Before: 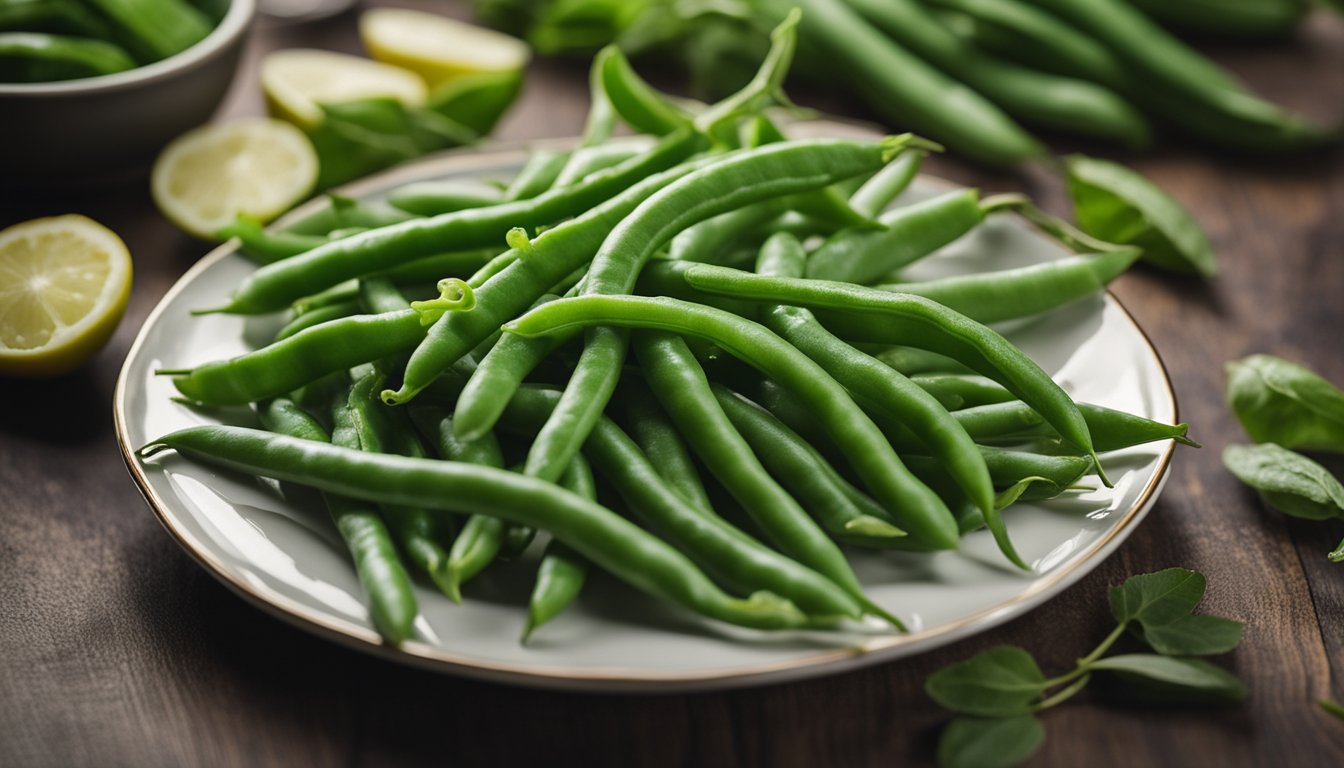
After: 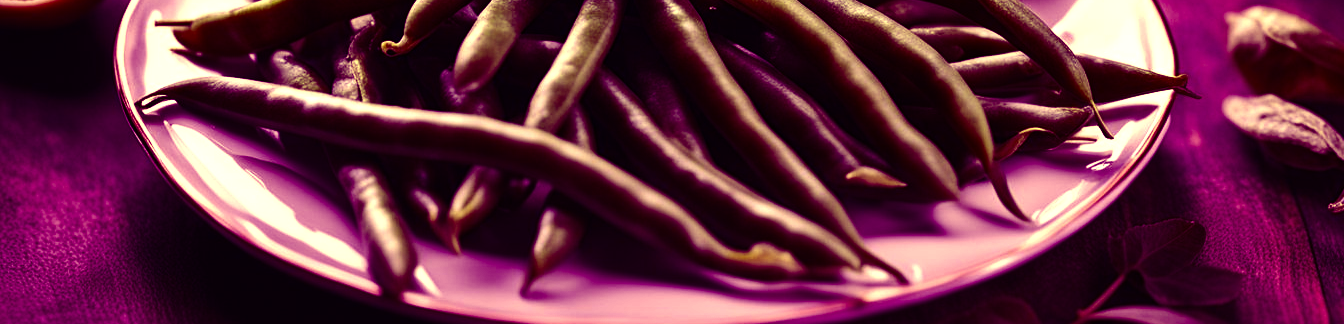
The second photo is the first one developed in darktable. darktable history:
tone equalizer: -8 EV -0.75 EV, -7 EV -0.7 EV, -6 EV -0.6 EV, -5 EV -0.4 EV, -3 EV 0.4 EV, -2 EV 0.6 EV, -1 EV 0.7 EV, +0 EV 0.75 EV, edges refinement/feathering 500, mask exposure compensation -1.57 EV, preserve details no
color correction: highlights a* 21.88, highlights b* 22.25
crop: top 45.551%, bottom 12.262%
color balance: mode lift, gamma, gain (sRGB), lift [1, 1, 0.101, 1]
